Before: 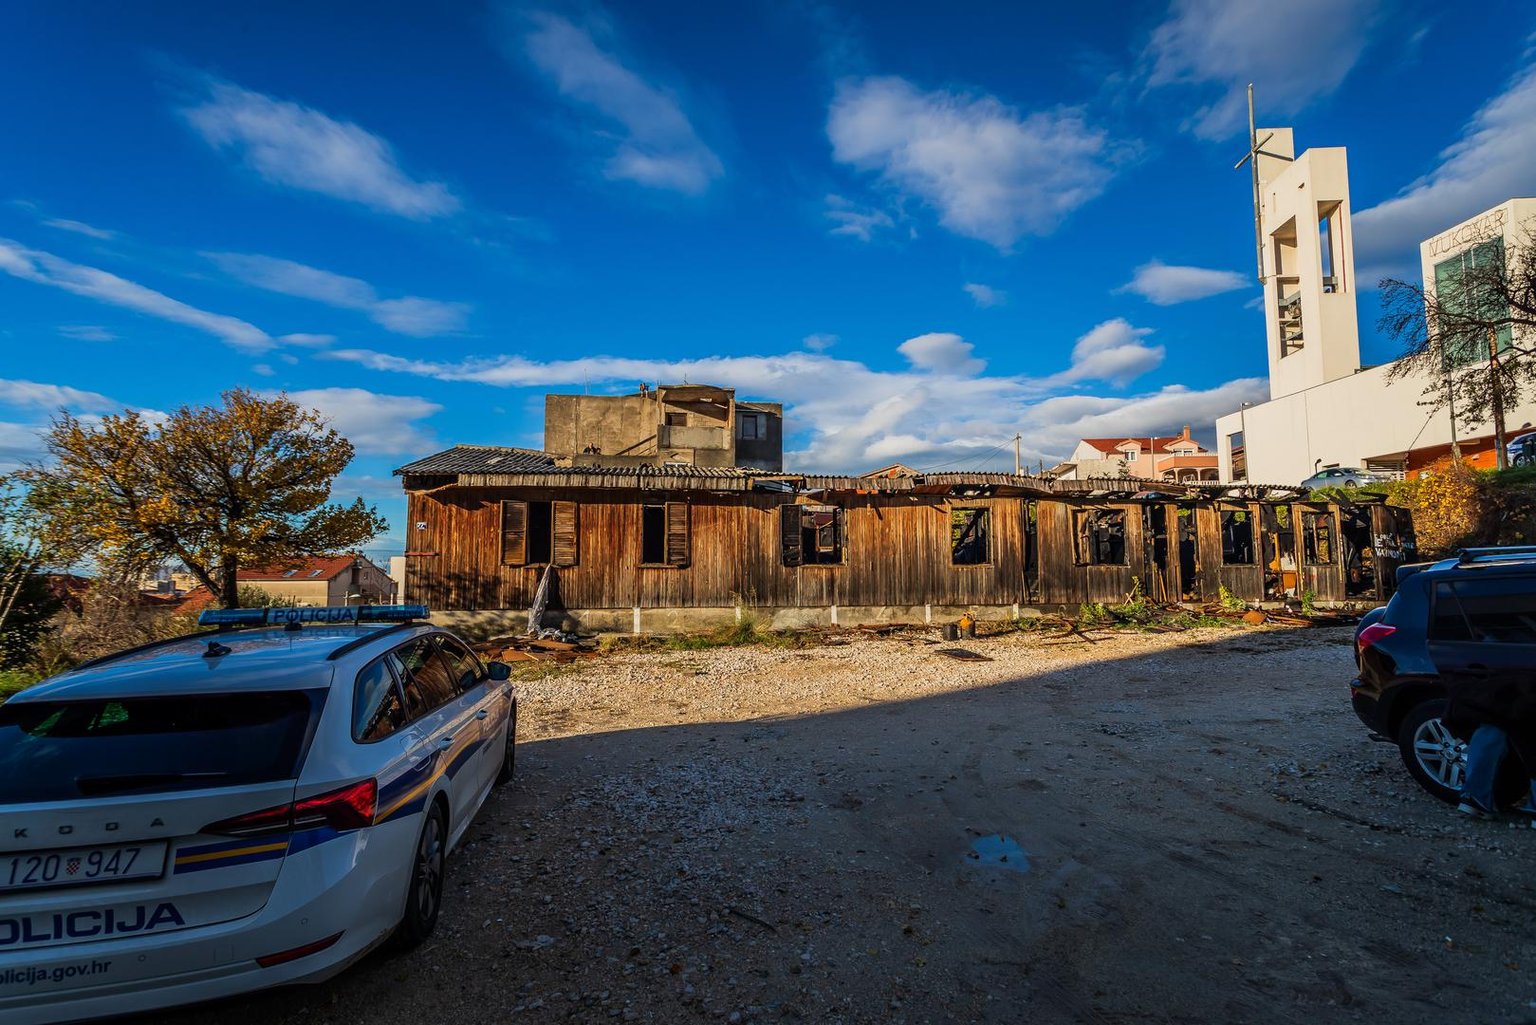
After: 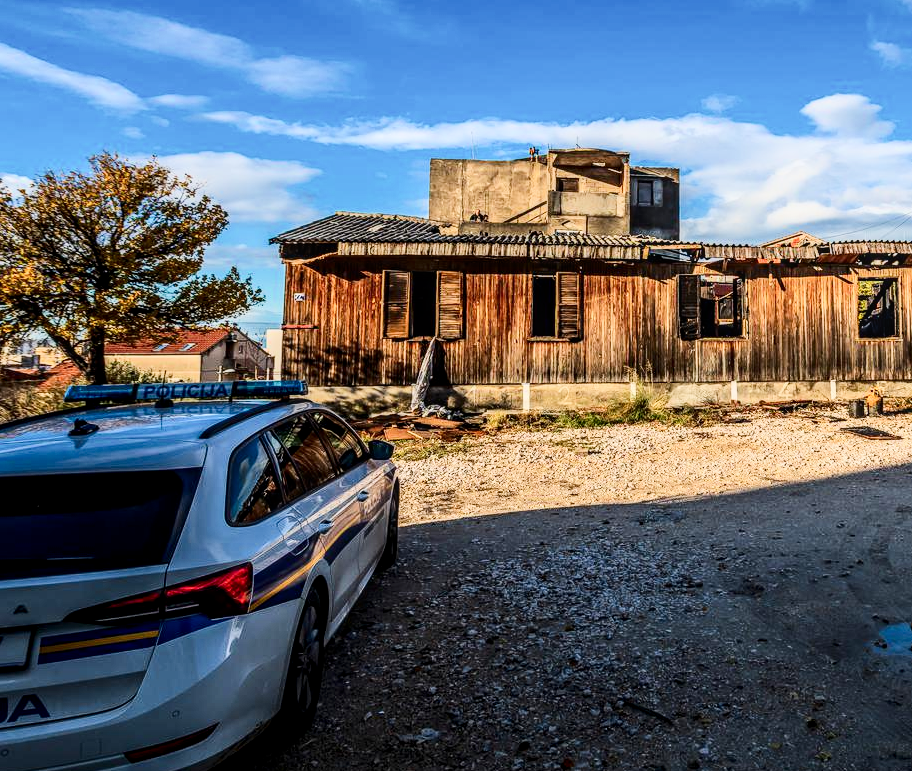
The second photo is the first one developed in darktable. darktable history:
exposure: exposure 1 EV, compensate highlight preservation false
contrast brightness saturation: contrast 0.28
local contrast: on, module defaults
filmic rgb: black relative exposure -7.65 EV, white relative exposure 4.56 EV, hardness 3.61
crop: left 8.966%, top 23.852%, right 34.699%, bottom 4.703%
